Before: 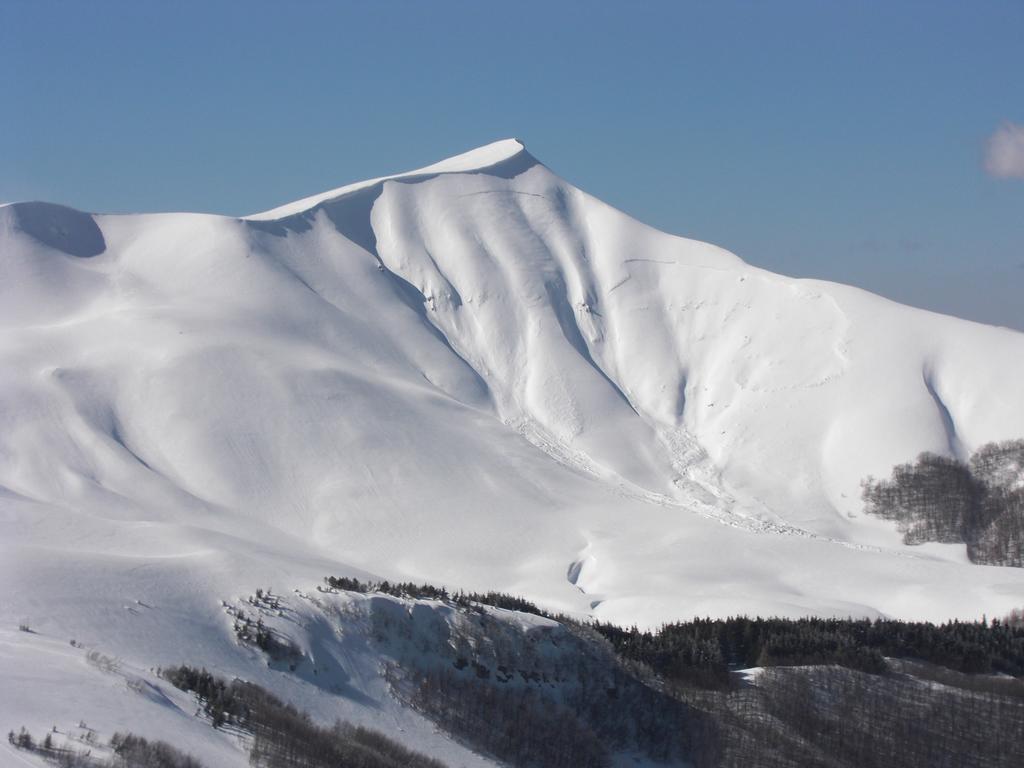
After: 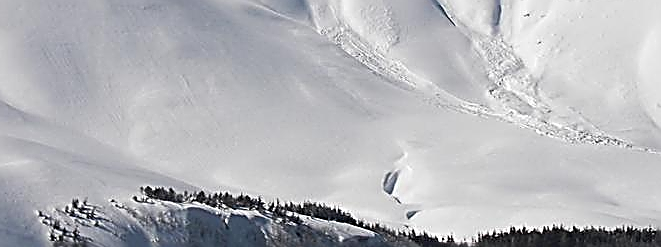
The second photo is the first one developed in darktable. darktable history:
sharpen: amount 1.995
crop: left 18.027%, top 50.795%, right 17.329%, bottom 16.918%
